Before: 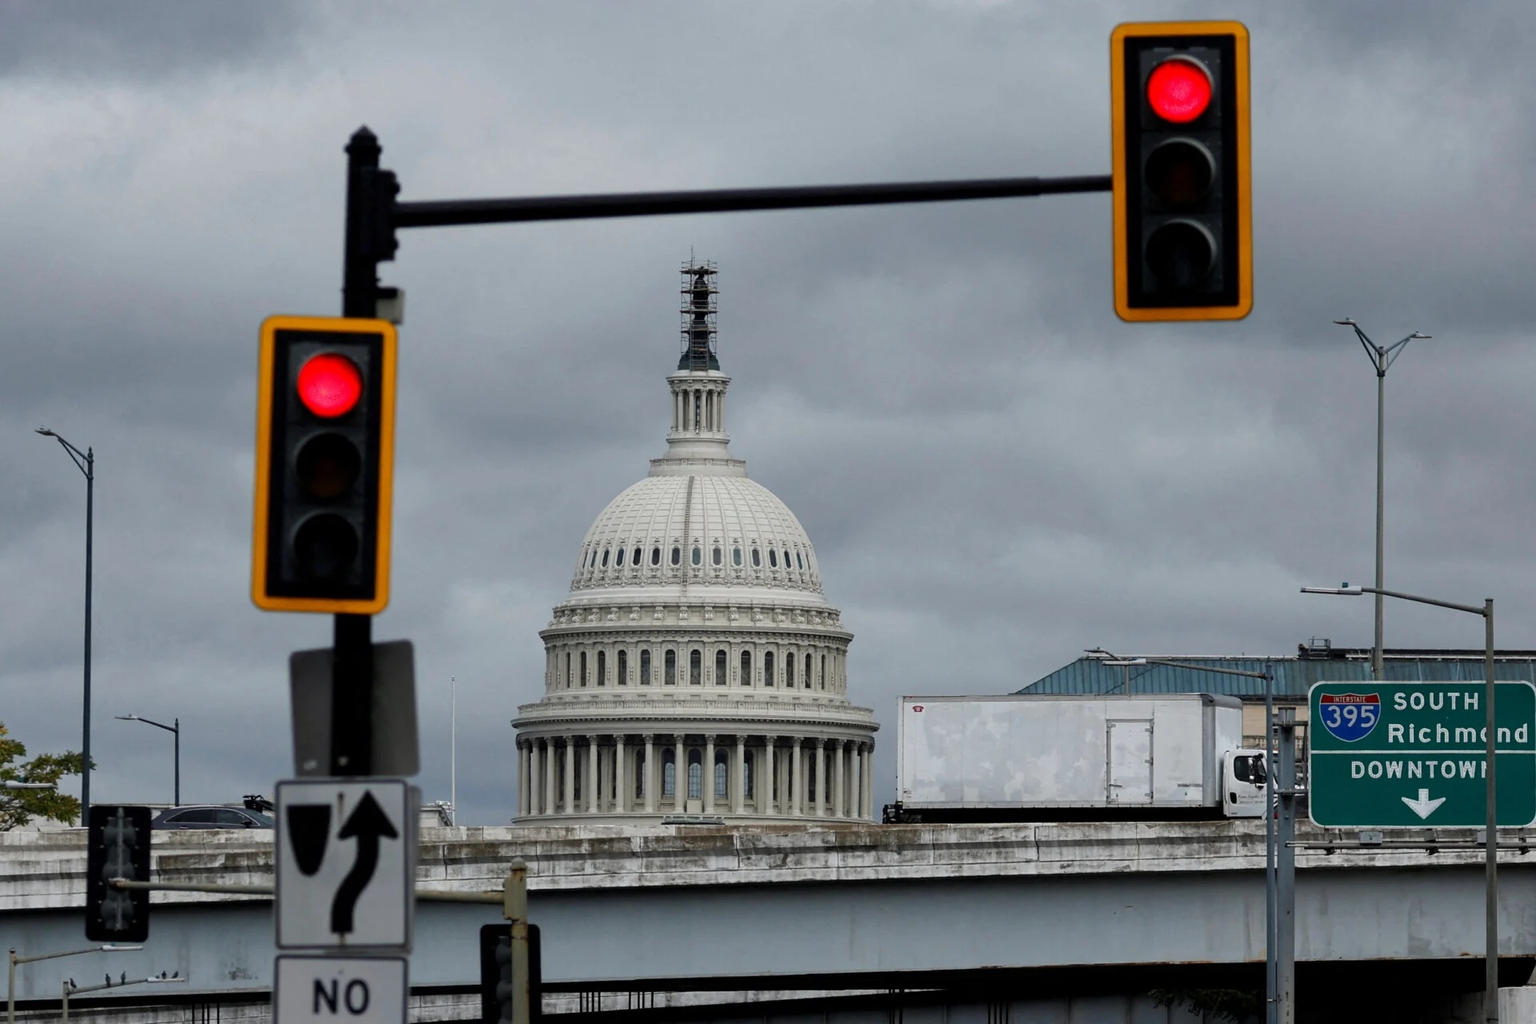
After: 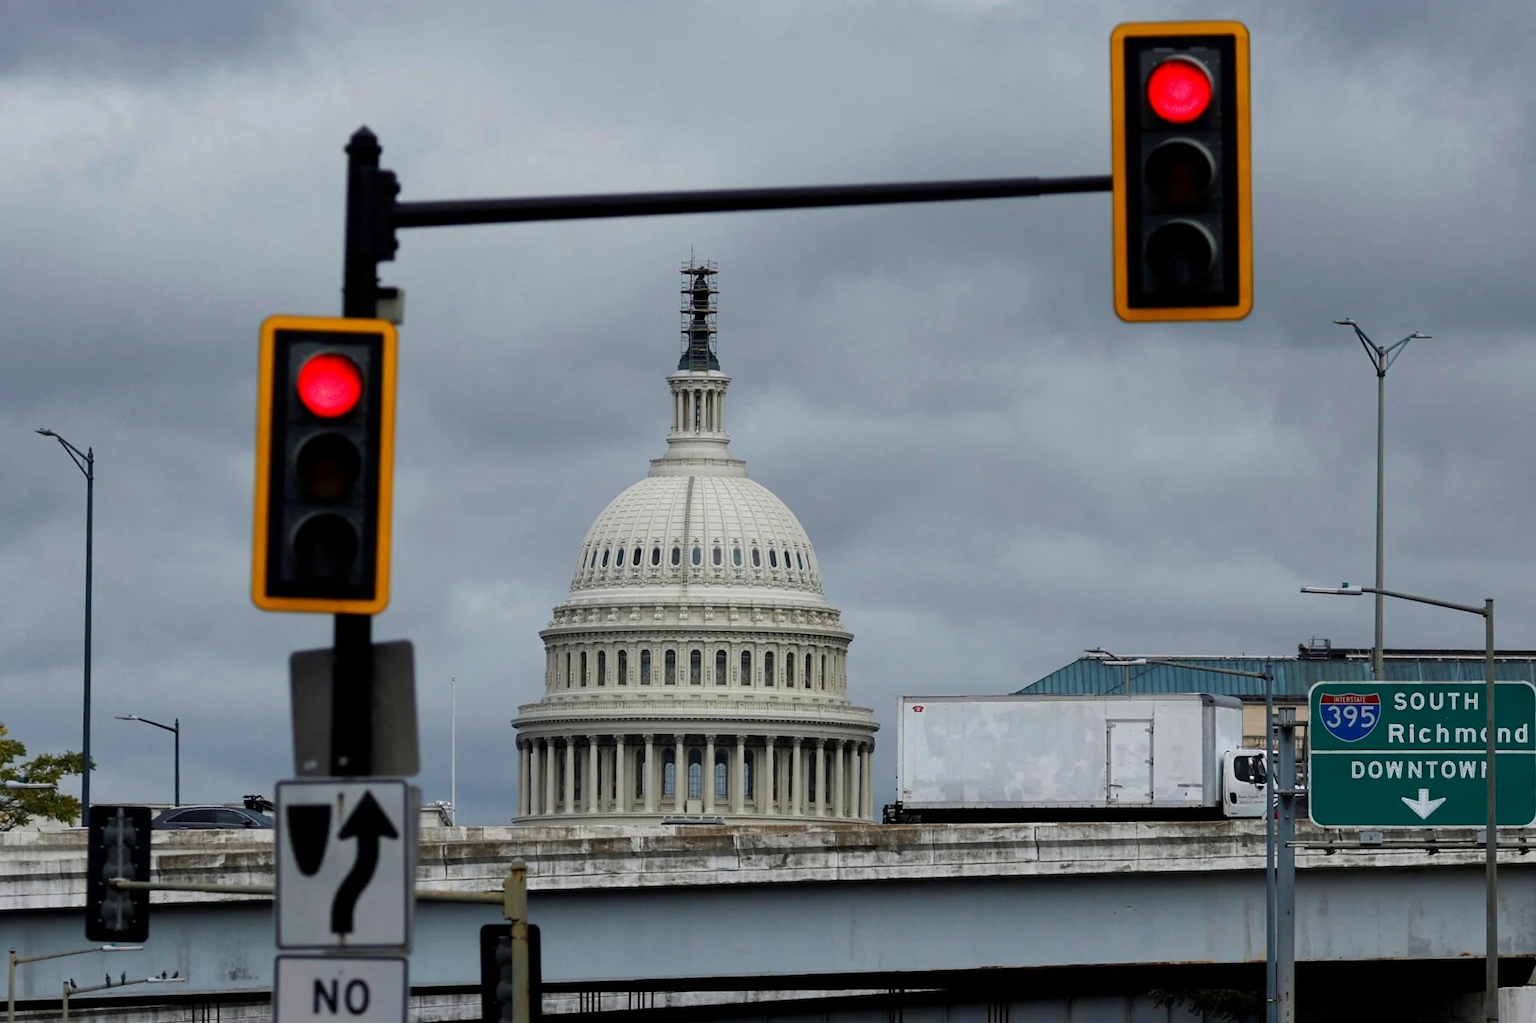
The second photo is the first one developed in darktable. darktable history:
velvia: on, module defaults
crop: bottom 0.071%
